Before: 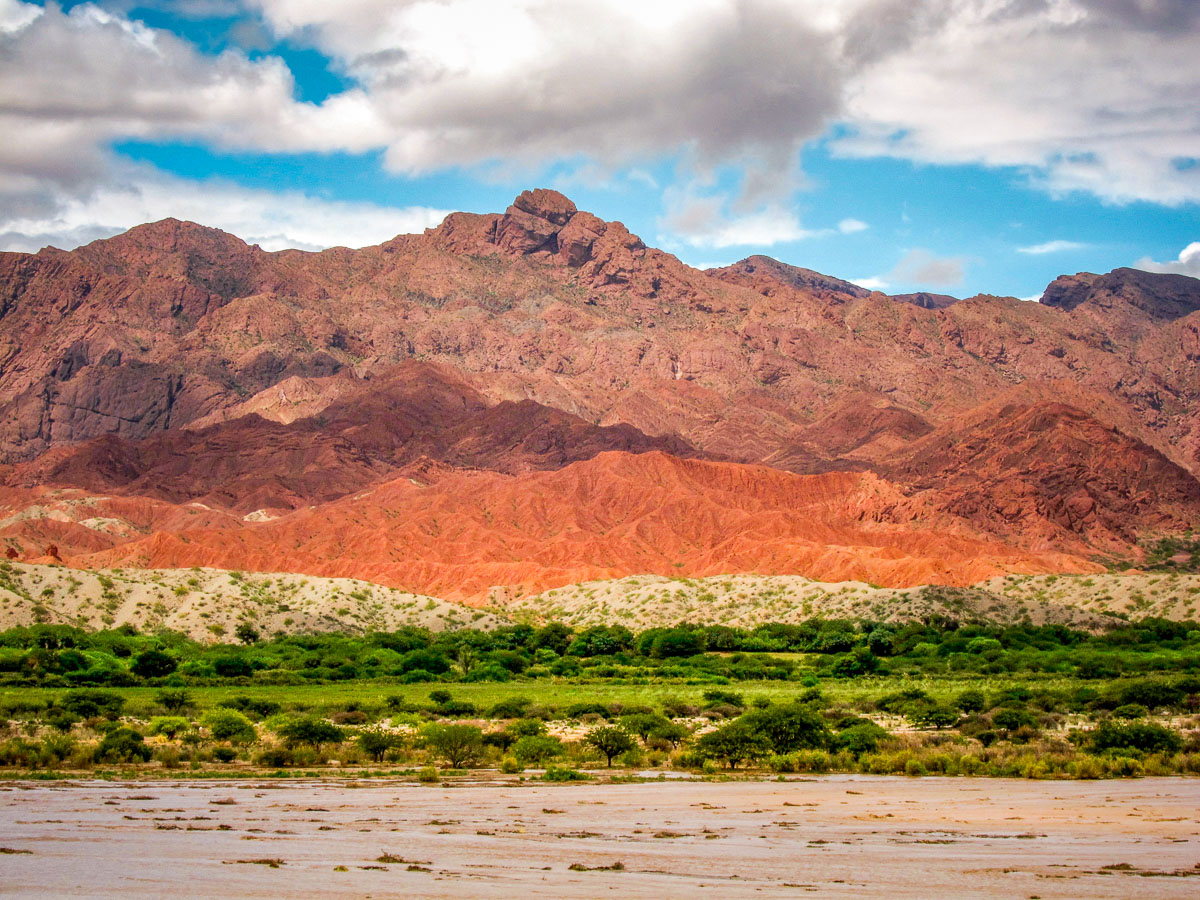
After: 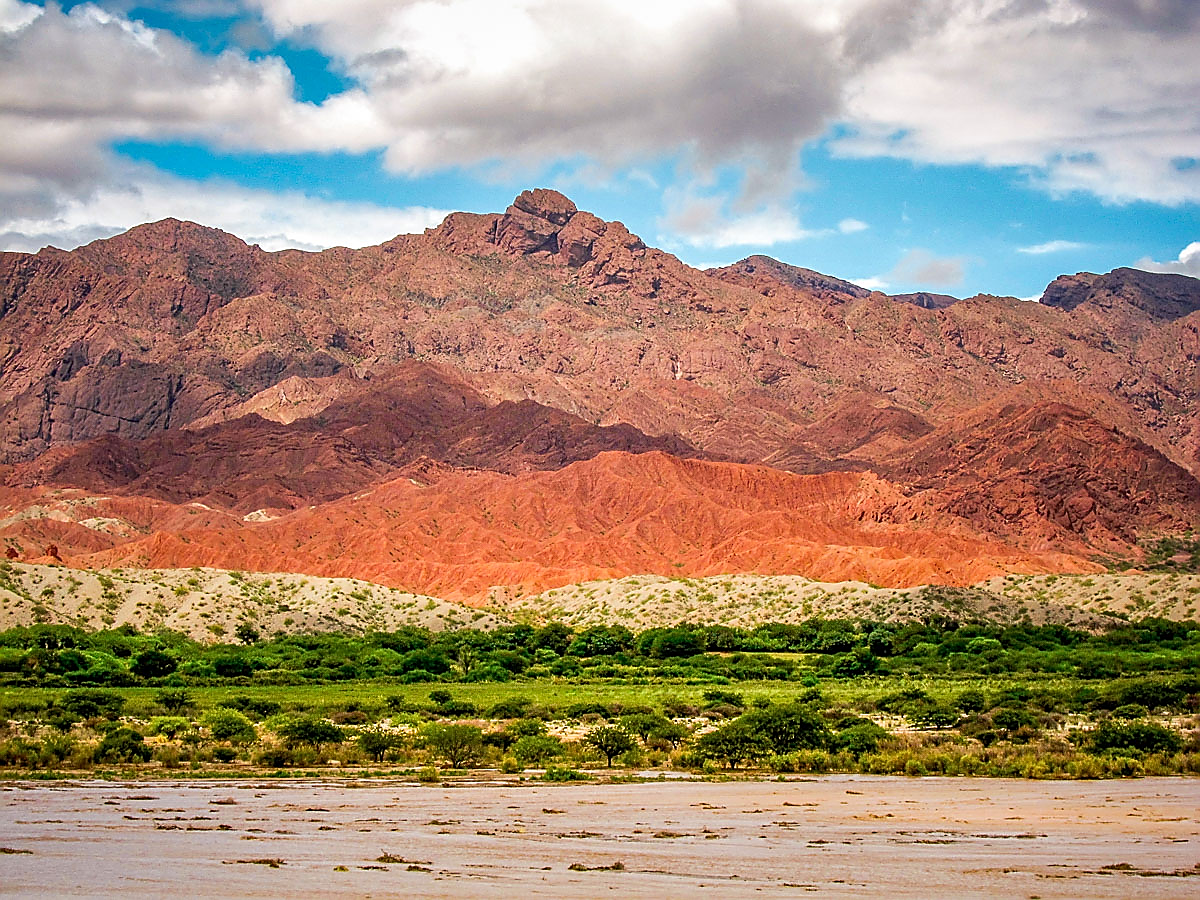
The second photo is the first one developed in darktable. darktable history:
sharpen: radius 1.419, amount 1.266, threshold 0.764
